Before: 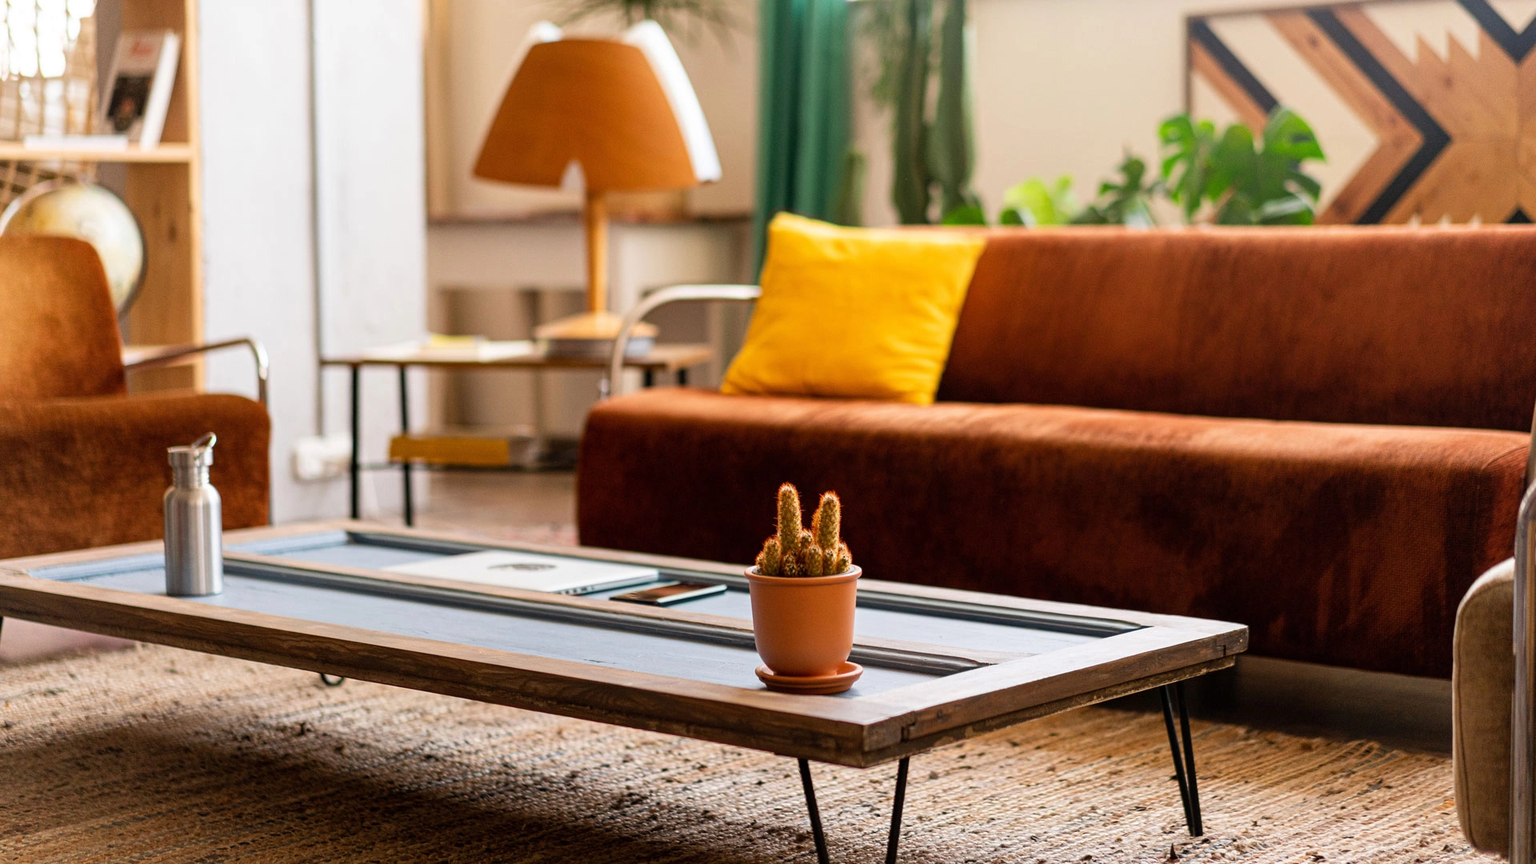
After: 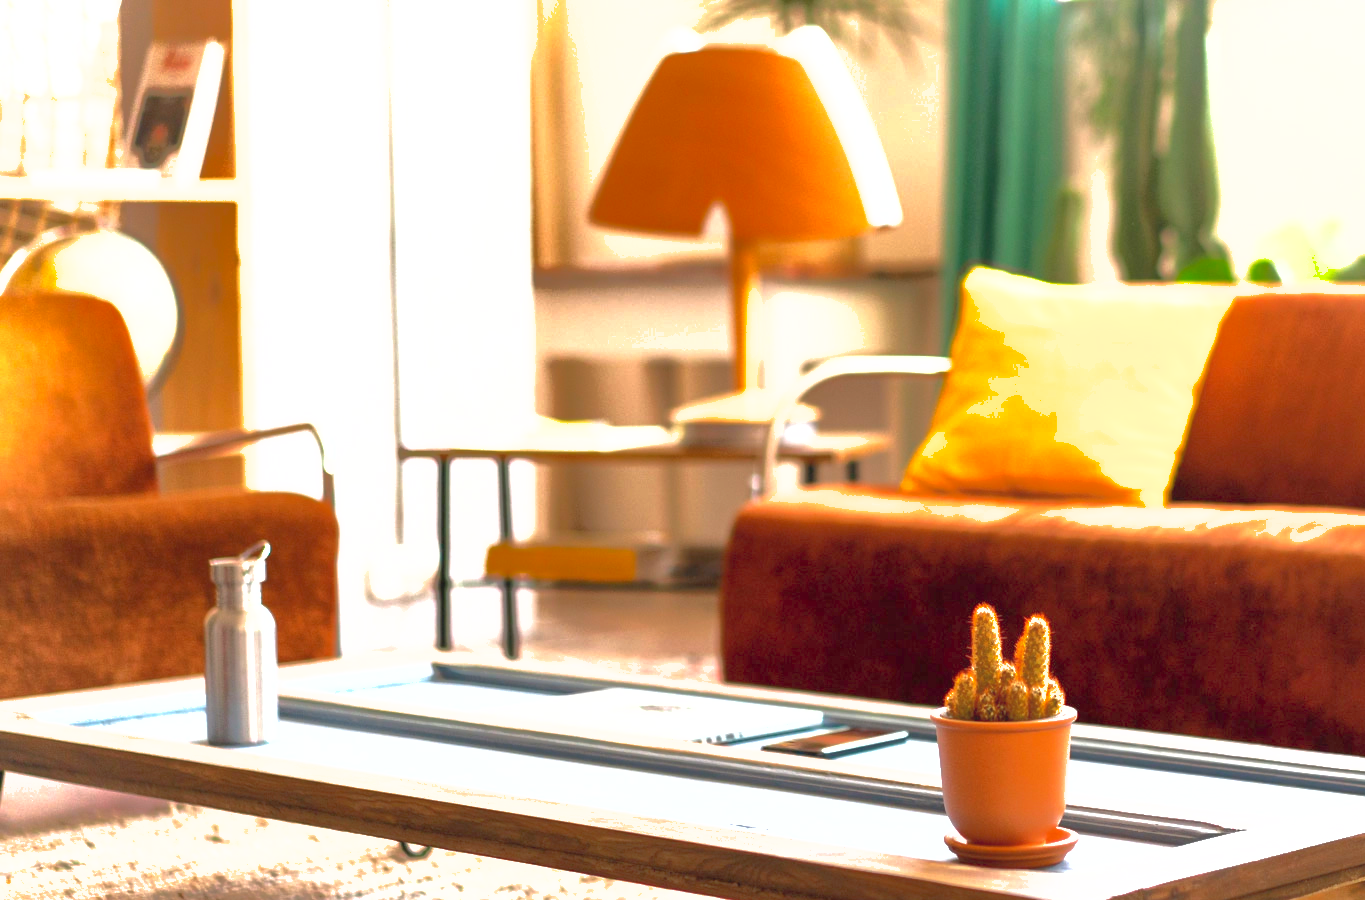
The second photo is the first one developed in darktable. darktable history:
crop: right 28.855%, bottom 16.644%
exposure: black level correction 0, exposure 1.199 EV, compensate exposure bias true, compensate highlight preservation false
shadows and highlights: shadows 59.67, highlights -59.96
contrast equalizer: y [[0.502, 0.505, 0.512, 0.529, 0.564, 0.588], [0.5 ×6], [0.502, 0.505, 0.512, 0.529, 0.564, 0.588], [0, 0.001, 0.001, 0.004, 0.008, 0.011], [0, 0.001, 0.001, 0.004, 0.008, 0.011]], mix -0.983
